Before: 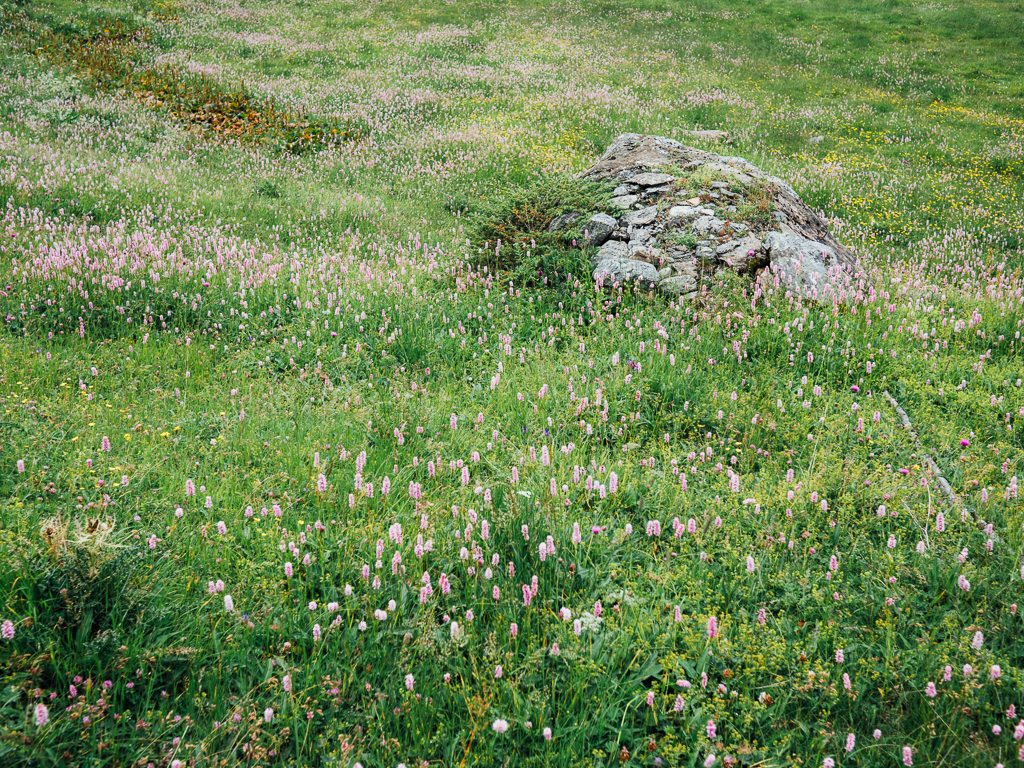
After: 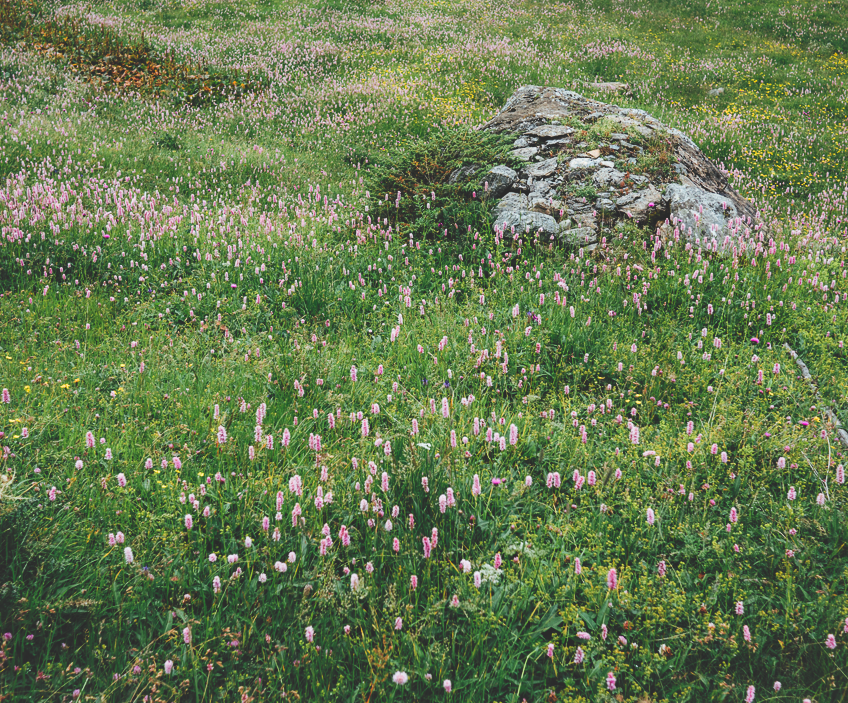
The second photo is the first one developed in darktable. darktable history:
rgb curve: curves: ch0 [(0, 0.186) (0.314, 0.284) (0.775, 0.708) (1, 1)], compensate middle gray true, preserve colors none
crop: left 9.807%, top 6.259%, right 7.334%, bottom 2.177%
local contrast: mode bilateral grid, contrast 20, coarseness 50, detail 120%, midtone range 0.2
